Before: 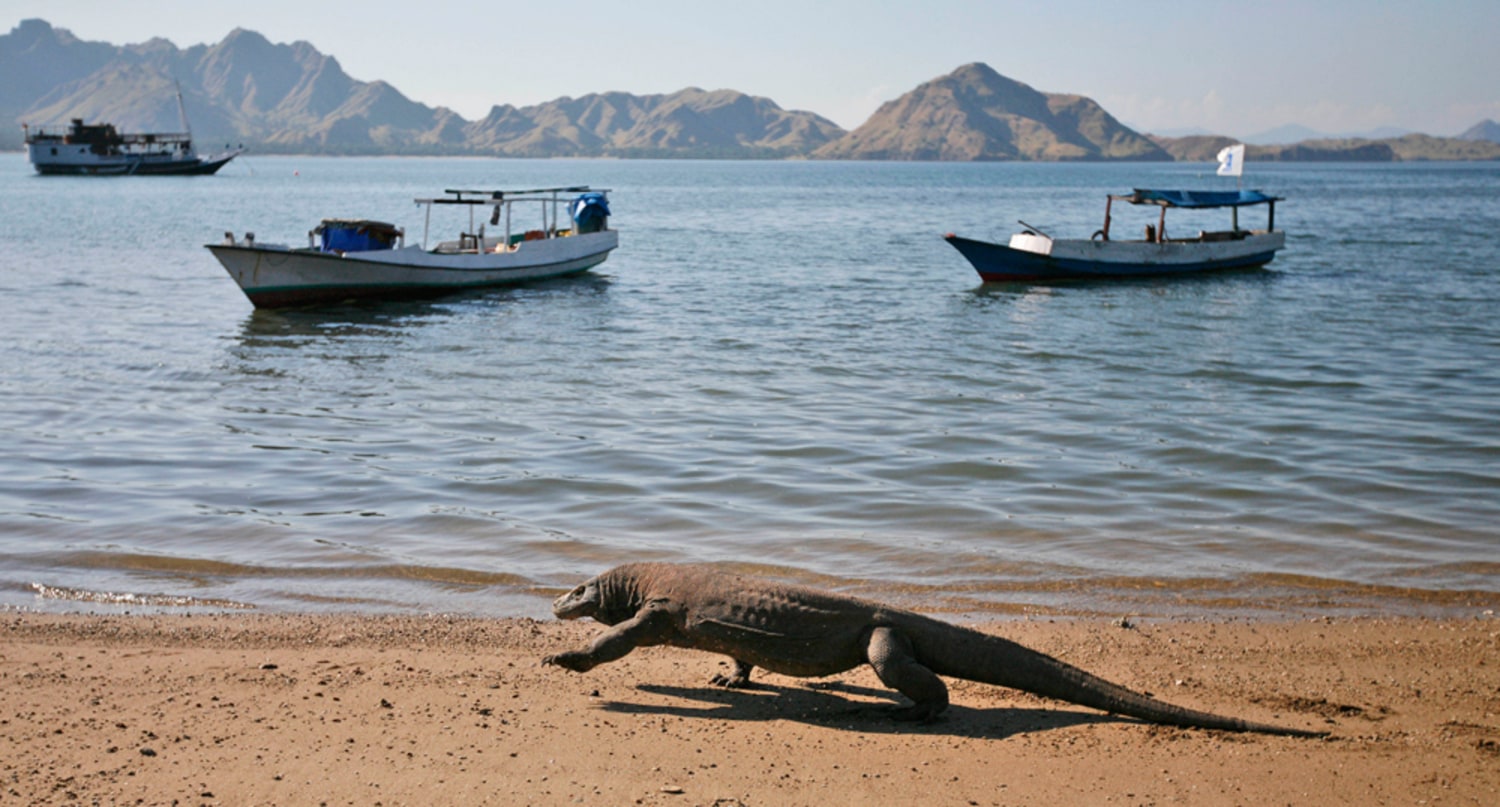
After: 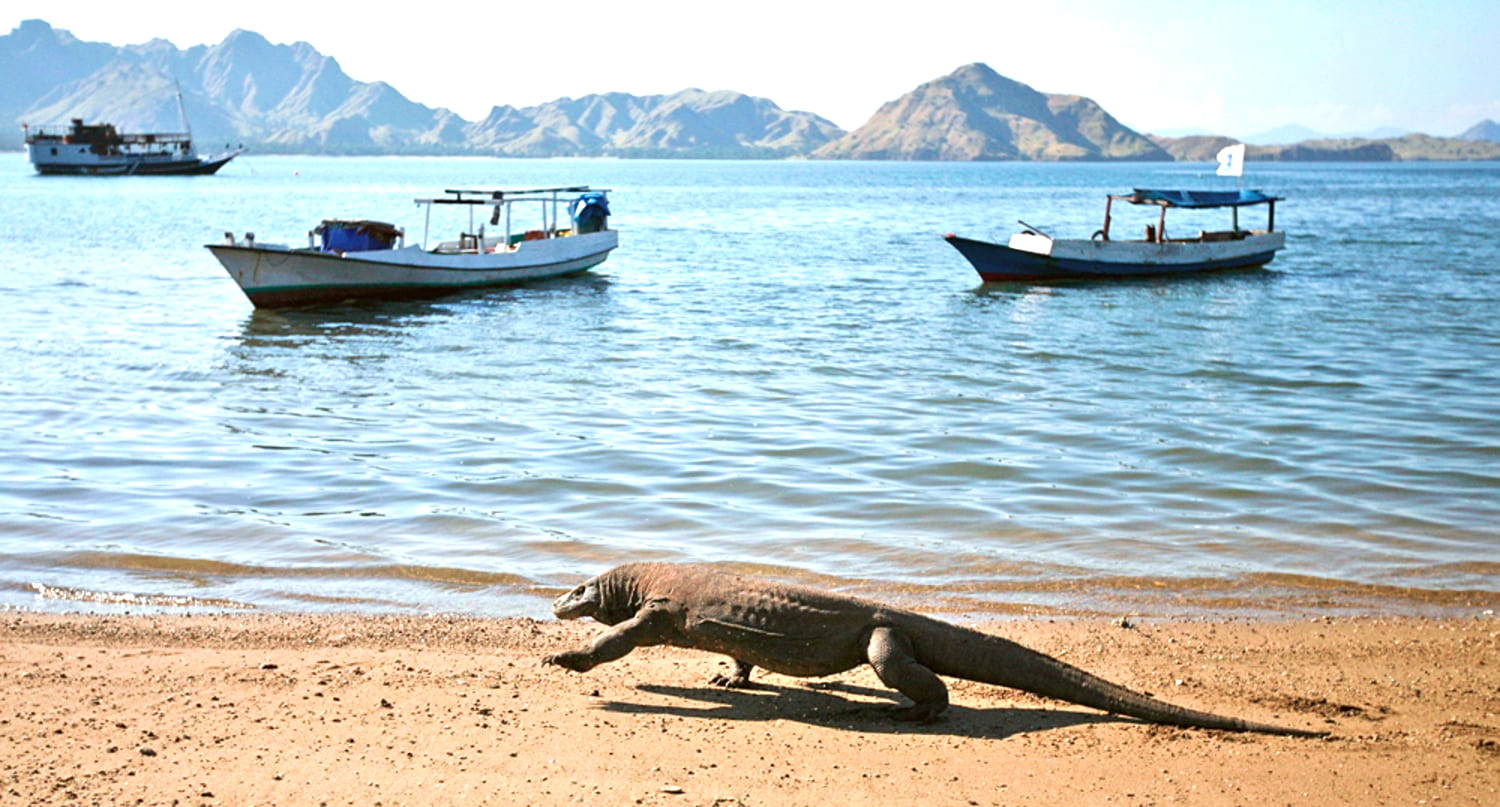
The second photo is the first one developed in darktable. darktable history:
exposure: exposure 1.001 EV, compensate highlight preservation false
velvia: on, module defaults
sharpen: amount 0.211
color correction: highlights a* -5, highlights b* -4.43, shadows a* 3.69, shadows b* 4.21
